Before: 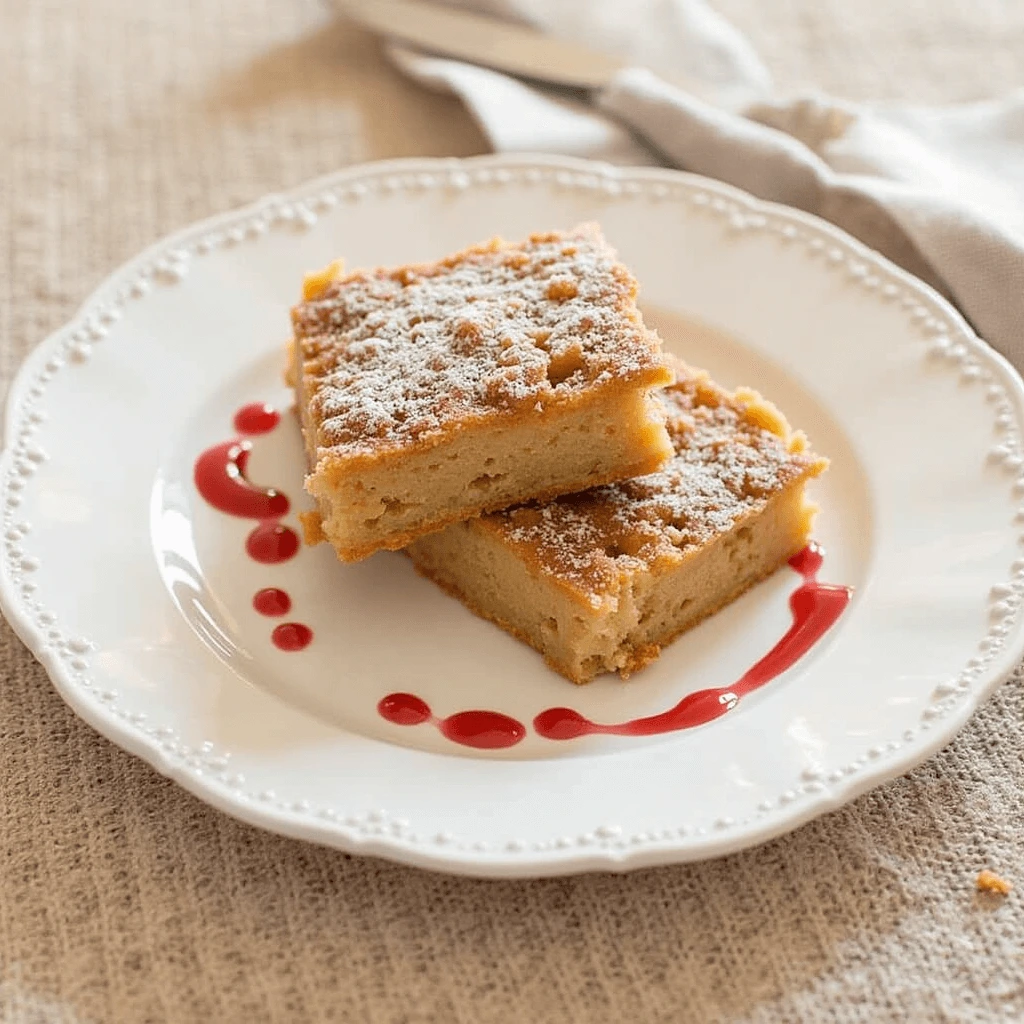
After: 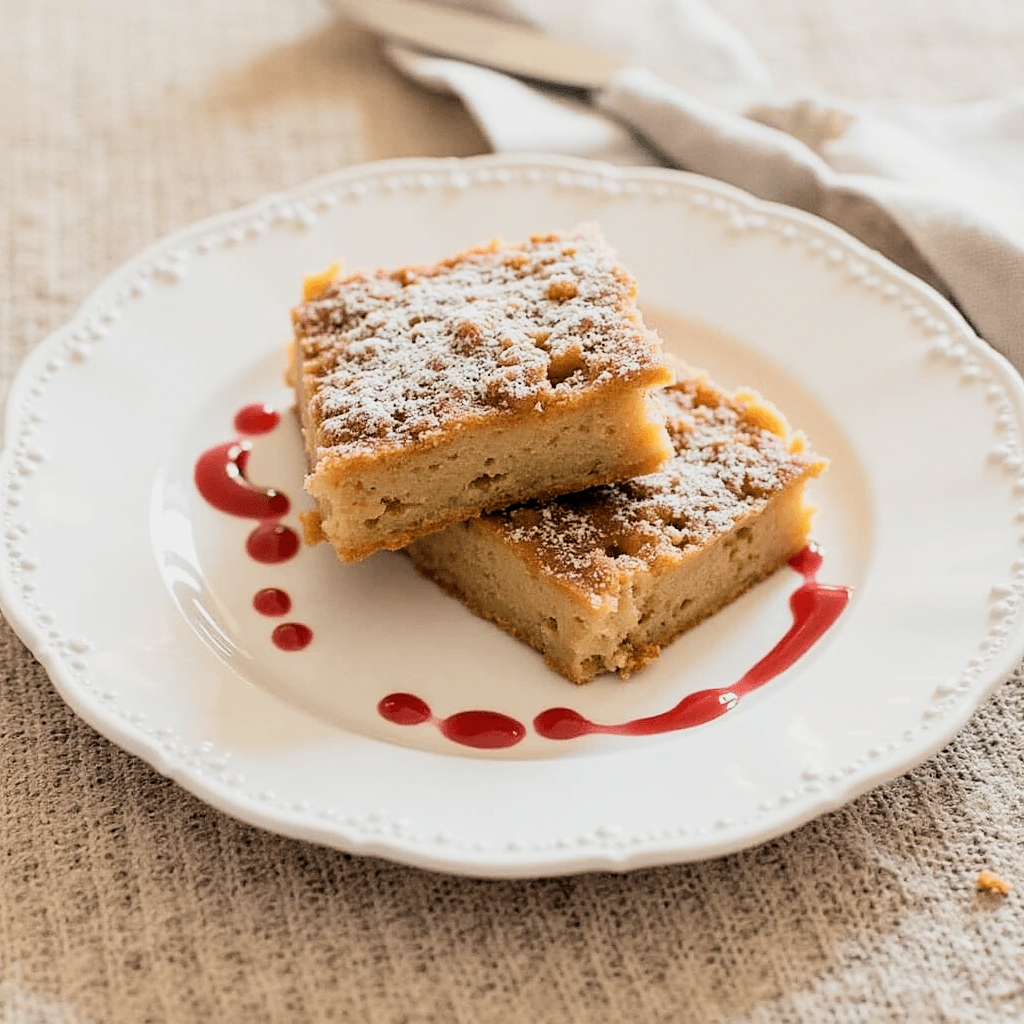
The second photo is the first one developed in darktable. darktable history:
filmic rgb: black relative exposure -5 EV, white relative exposure 3.5 EV, hardness 3.19, contrast 1.5, highlights saturation mix -50%
